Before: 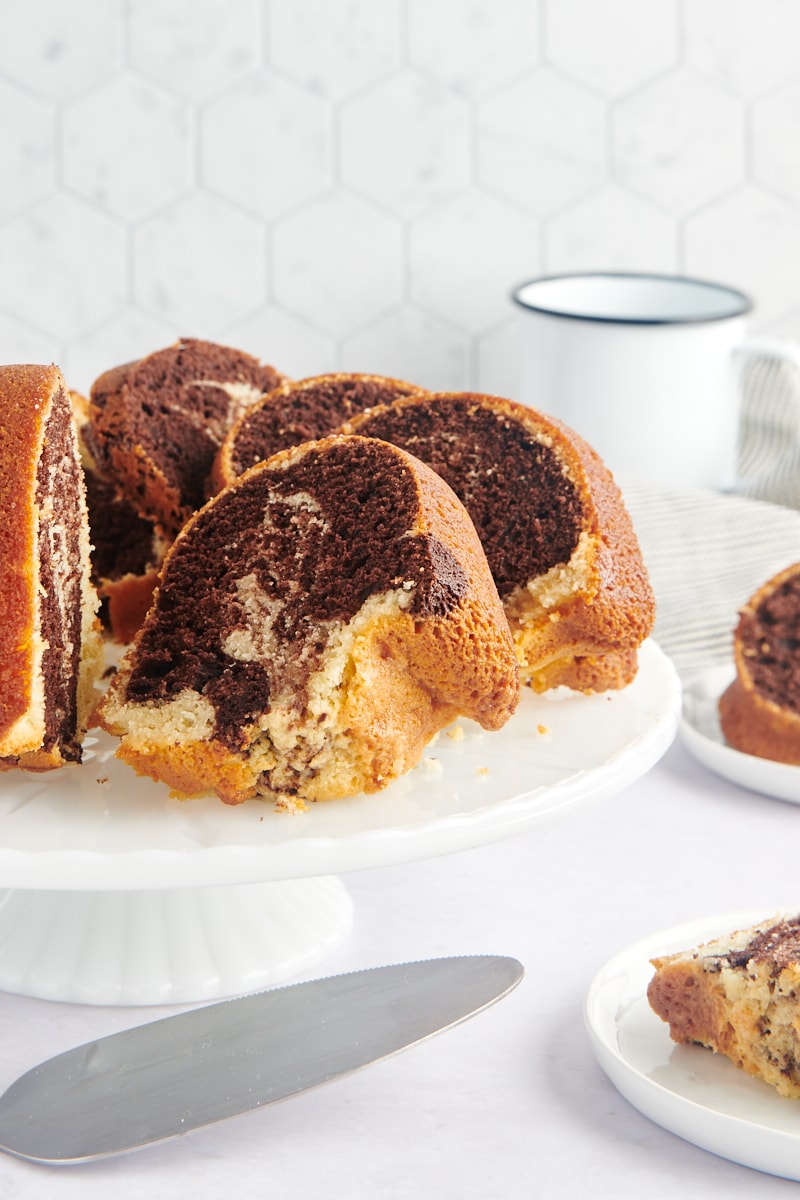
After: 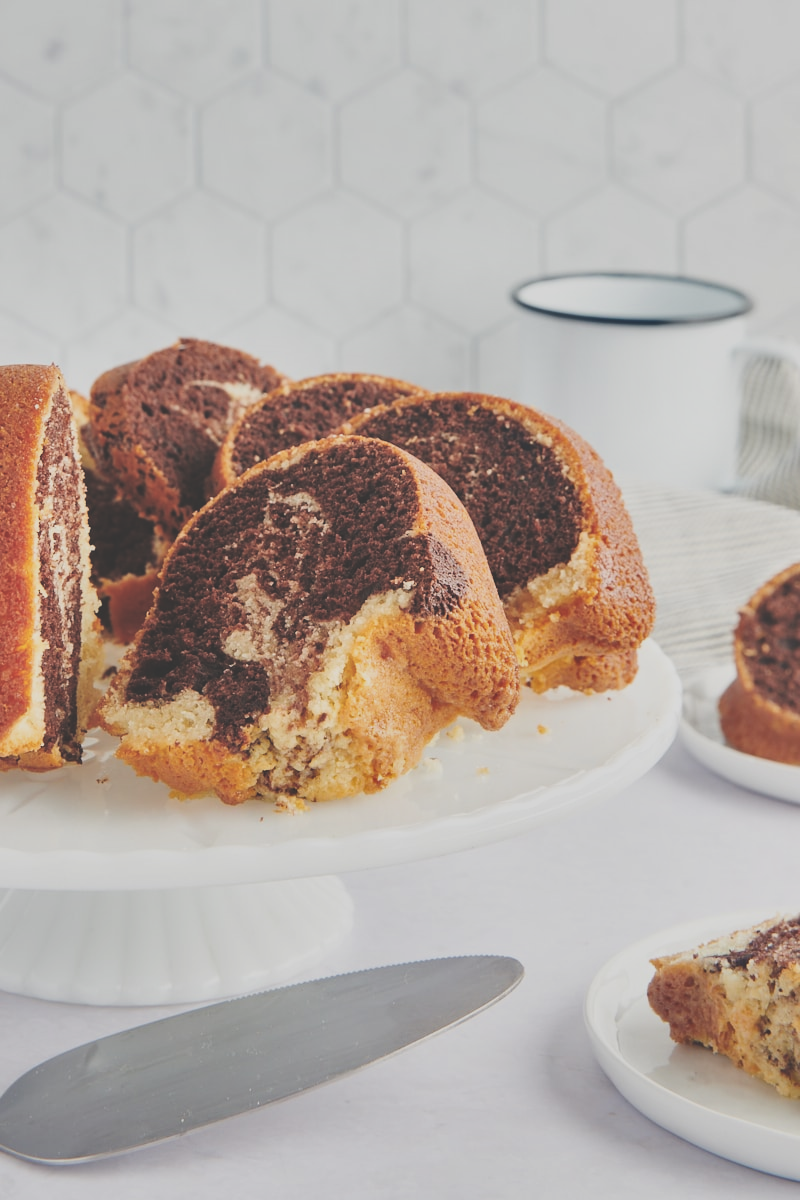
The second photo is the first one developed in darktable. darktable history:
filmic rgb: black relative exposure -7.97 EV, white relative exposure 3.82 EV, threshold 3.02 EV, hardness 4.33, enable highlight reconstruction true
shadows and highlights: white point adjustment 0.048, soften with gaussian
exposure: black level correction -0.04, exposure 0.065 EV, compensate highlight preservation false
